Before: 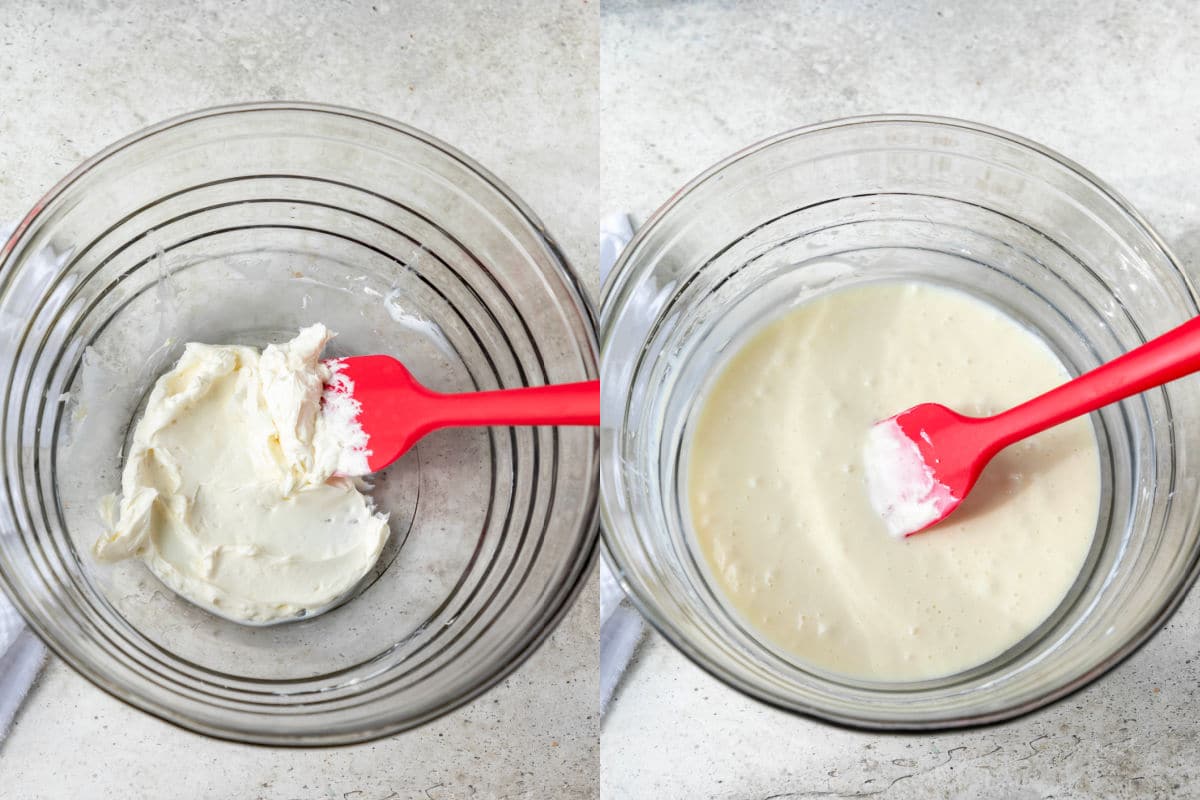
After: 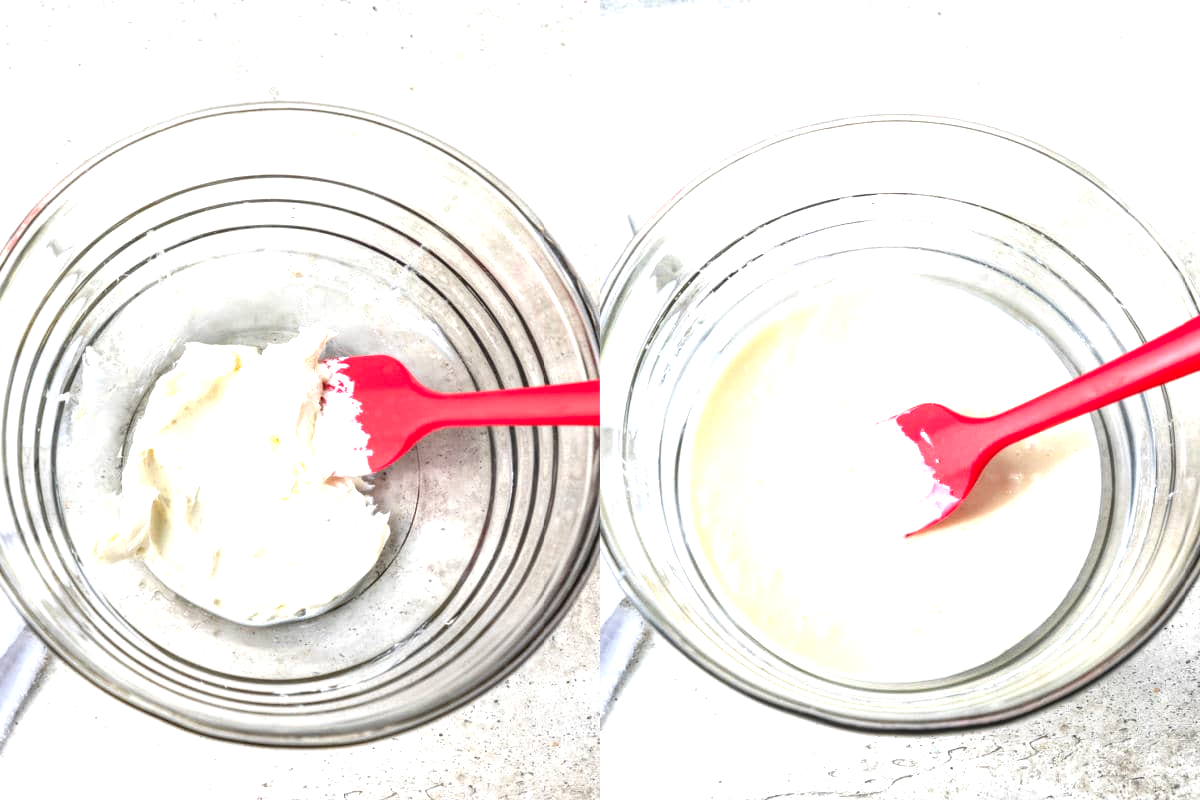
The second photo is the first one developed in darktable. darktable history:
exposure: black level correction -0.005, exposure 1.002 EV, compensate highlight preservation false
local contrast: on, module defaults
